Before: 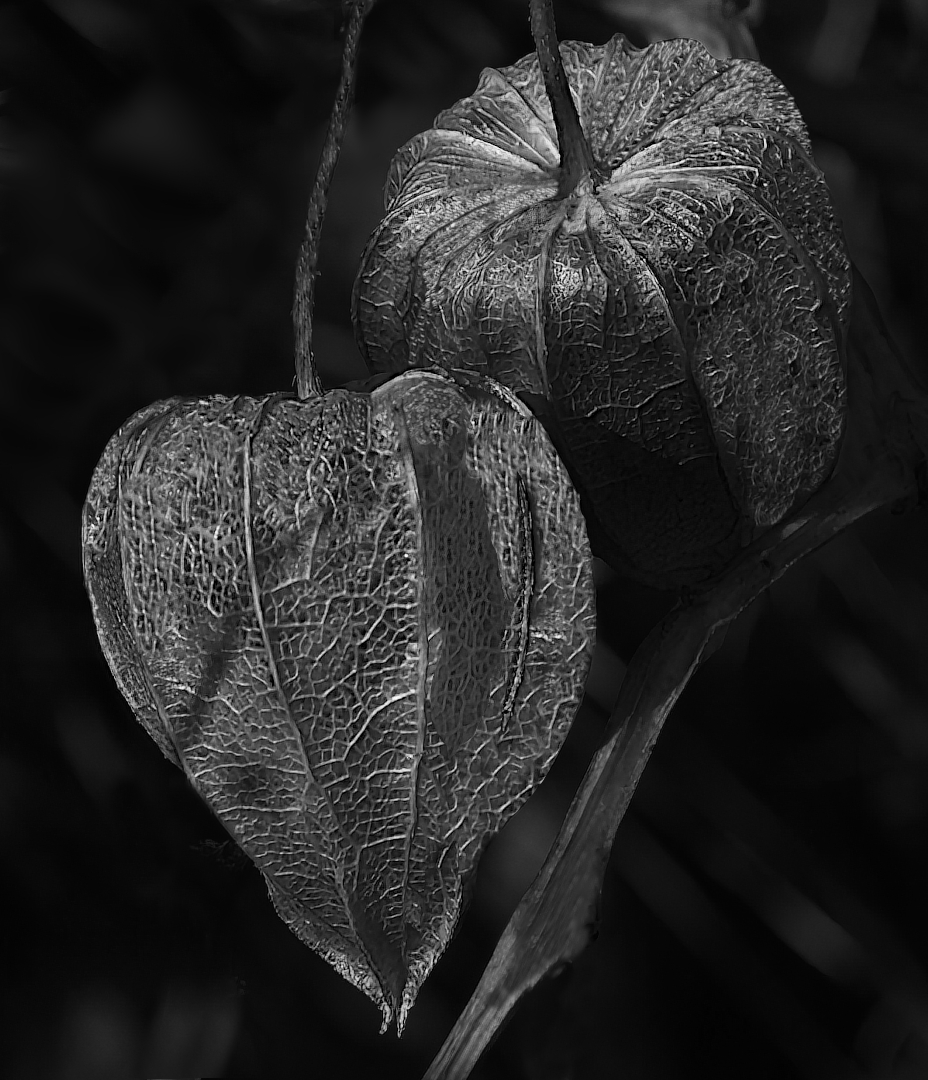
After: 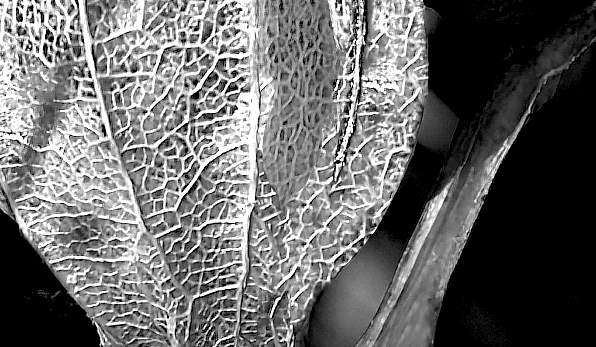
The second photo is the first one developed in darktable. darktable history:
crop: left 18.146%, top 50.949%, right 17.62%, bottom 16.873%
exposure: black level correction 0.006, exposure -0.222 EV, compensate exposure bias true, compensate highlight preservation false
